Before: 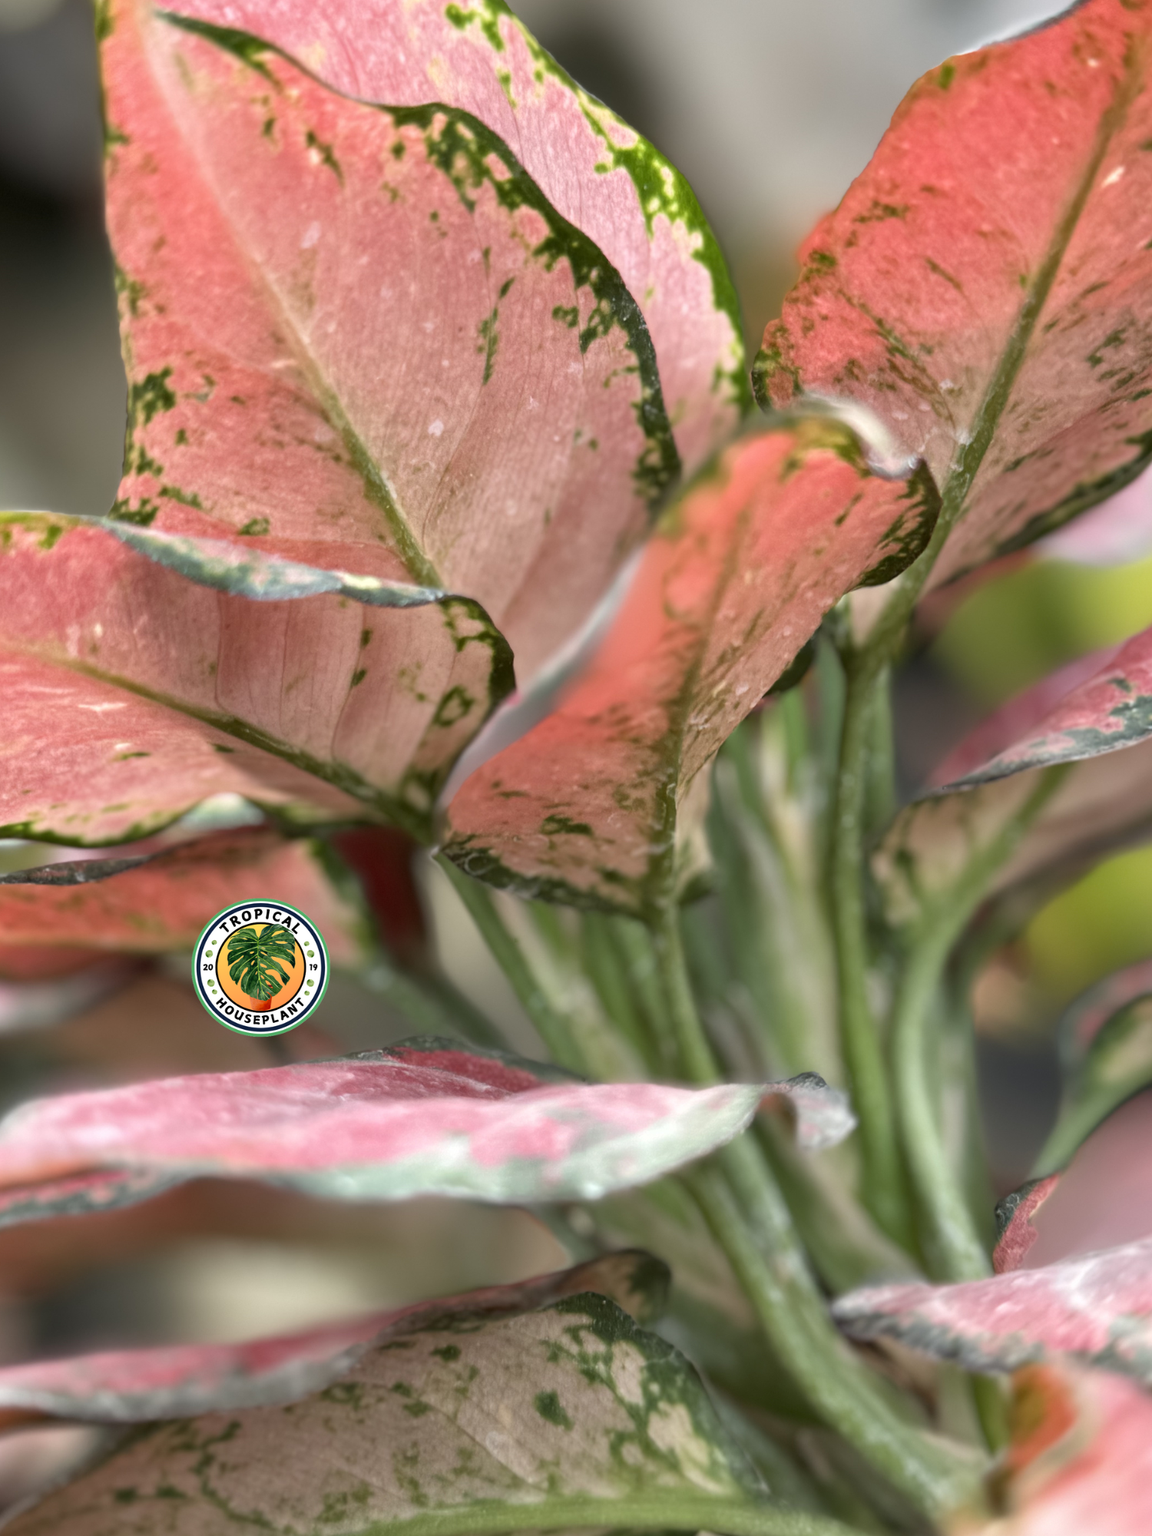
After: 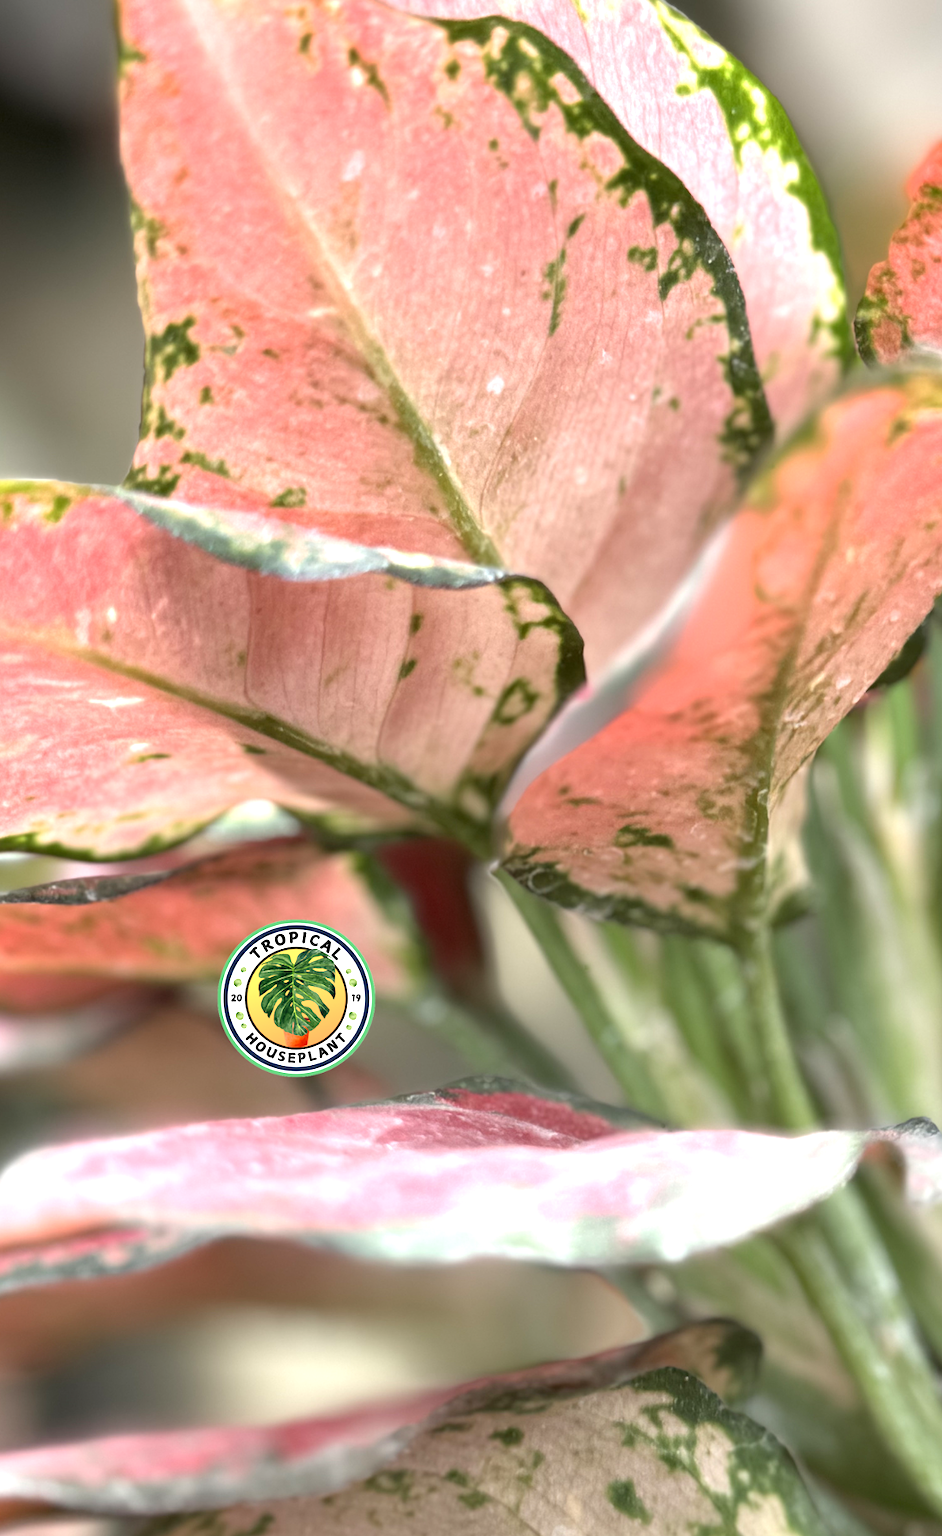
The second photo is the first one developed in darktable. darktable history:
crop: top 5.803%, right 27.864%, bottom 5.804%
exposure: exposure 0.766 EV, compensate highlight preservation false
